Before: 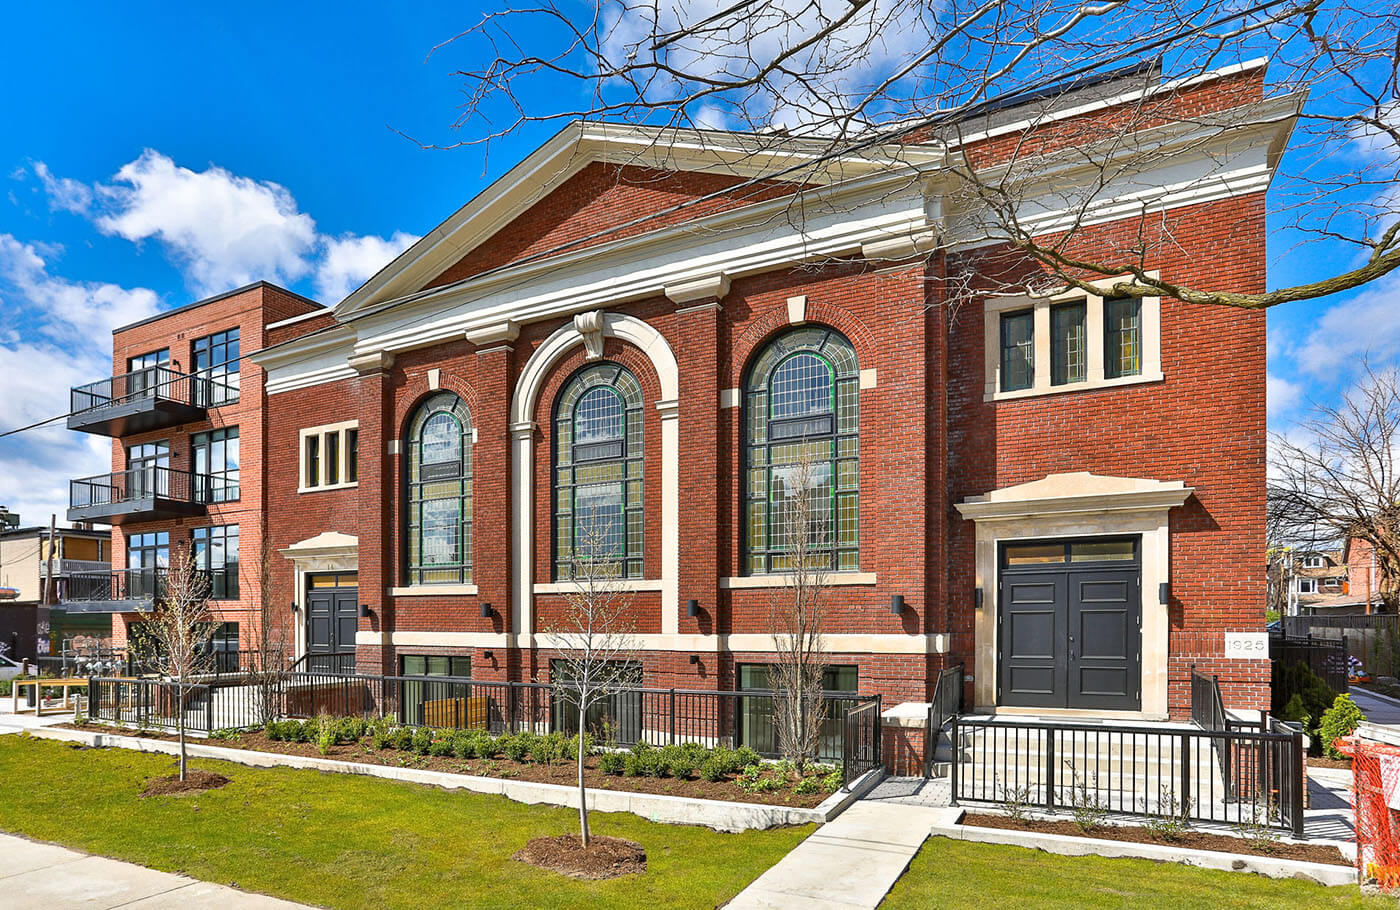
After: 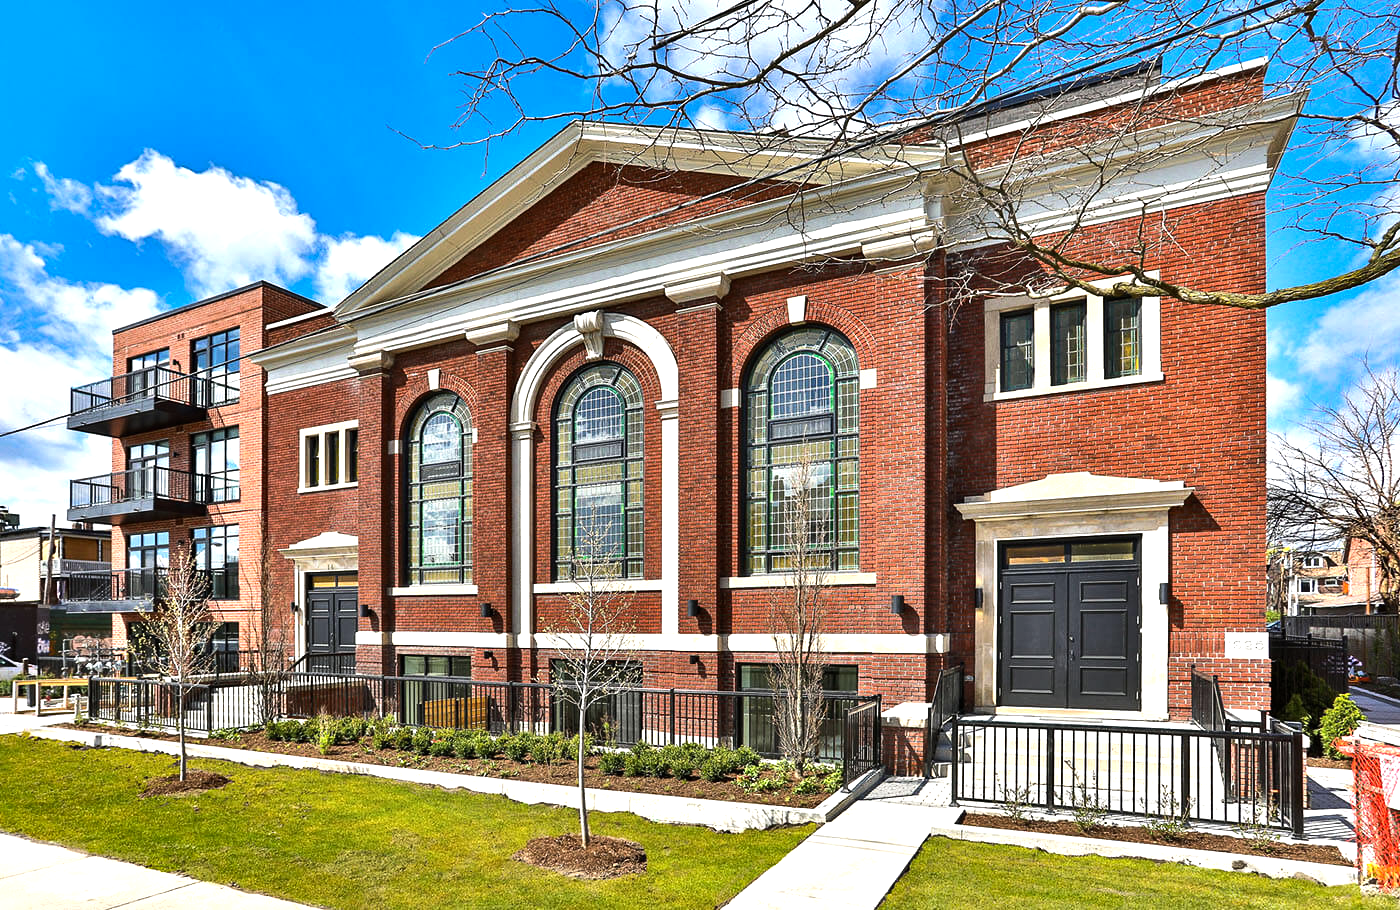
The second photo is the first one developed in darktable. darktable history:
tone equalizer: -8 EV -0.75 EV, -7 EV -0.7 EV, -6 EV -0.6 EV, -5 EV -0.4 EV, -3 EV 0.4 EV, -2 EV 0.6 EV, -1 EV 0.7 EV, +0 EV 0.75 EV, edges refinement/feathering 500, mask exposure compensation -1.57 EV, preserve details no
shadows and highlights: shadows 32, highlights -32, soften with gaussian
